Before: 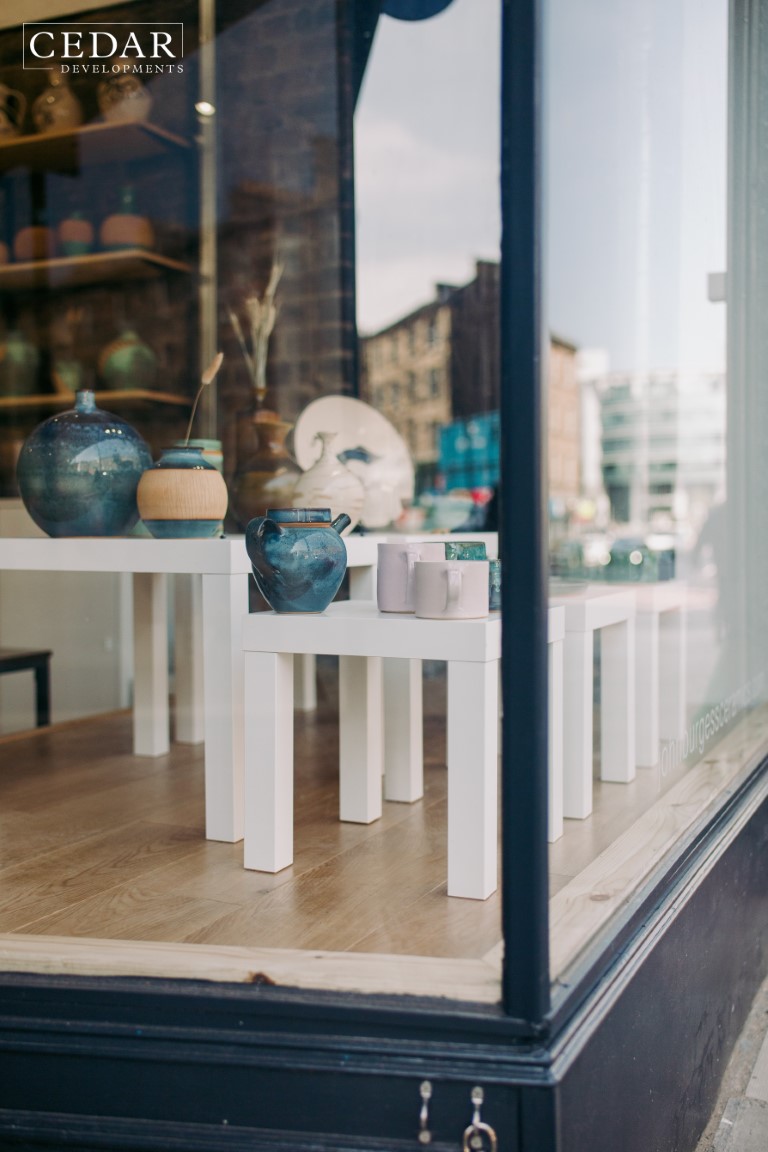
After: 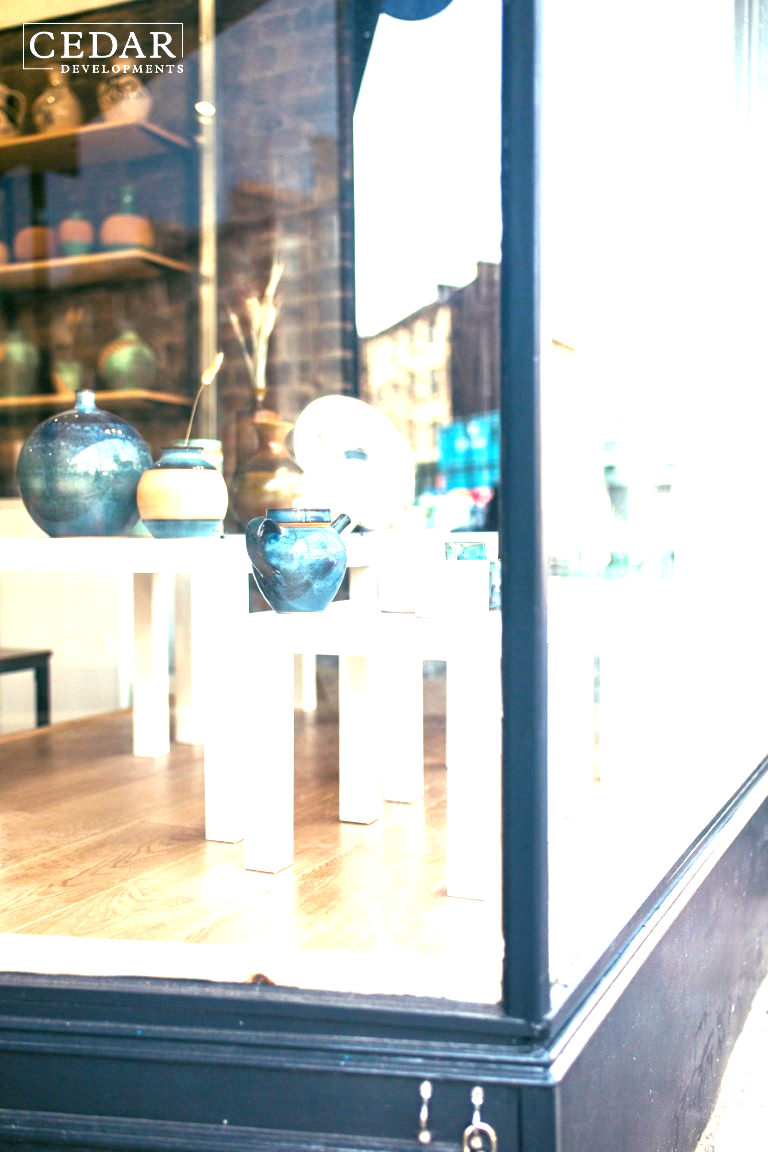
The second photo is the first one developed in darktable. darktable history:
exposure: exposure 2.179 EV, compensate exposure bias true, compensate highlight preservation false
